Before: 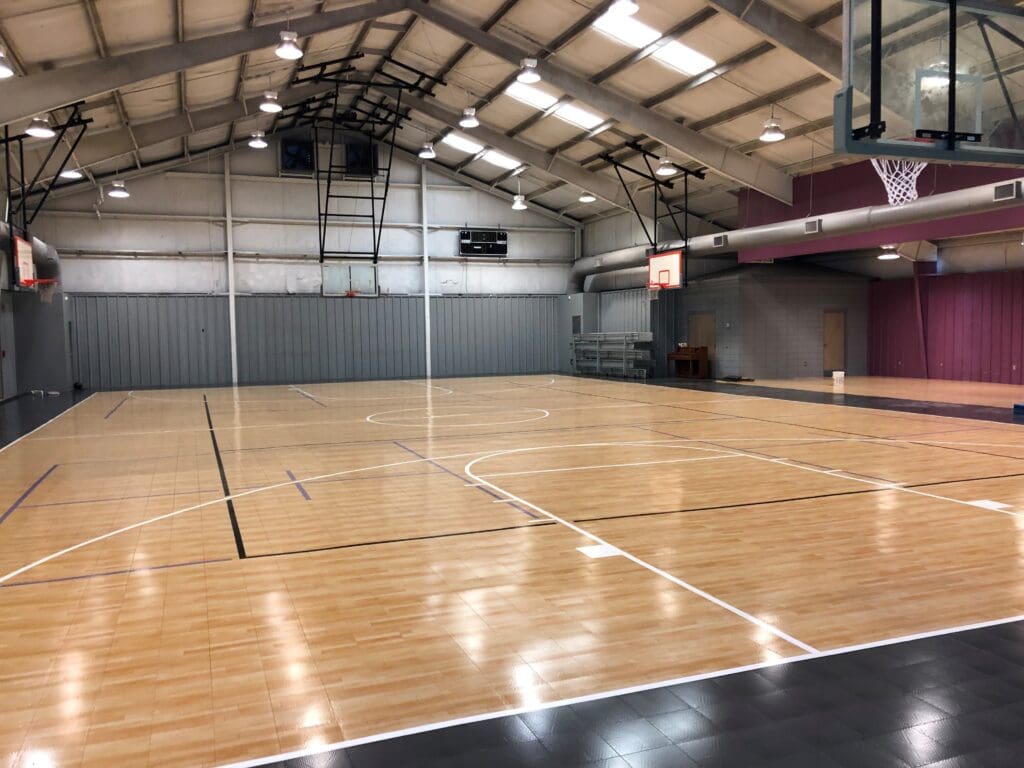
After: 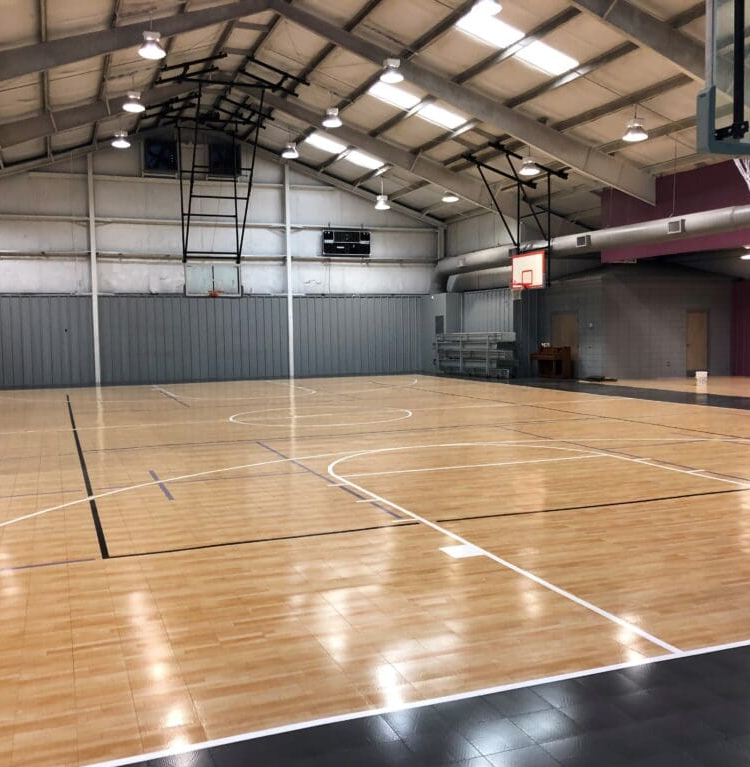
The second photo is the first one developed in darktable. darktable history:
crop: left 13.443%, right 13.31%
levels: mode automatic, gray 50.8%
